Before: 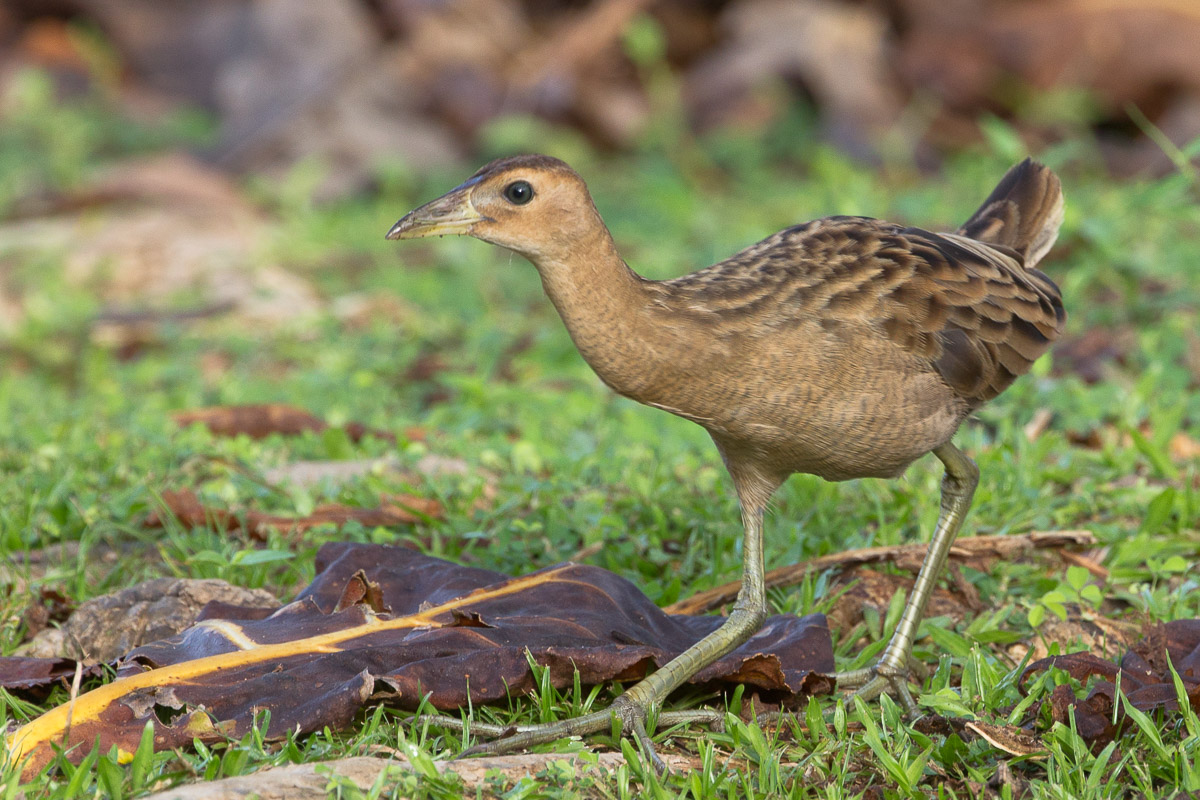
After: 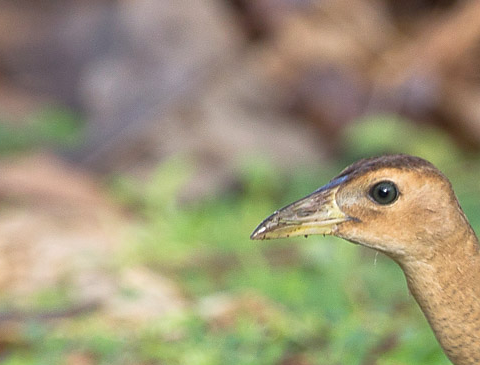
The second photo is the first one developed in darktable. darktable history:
exposure: black level correction 0.001, exposure 0.193 EV, compensate highlight preservation false
crop and rotate: left 11.264%, top 0.061%, right 48.674%, bottom 54.301%
sharpen: radius 1.815, amount 0.409, threshold 1.601
